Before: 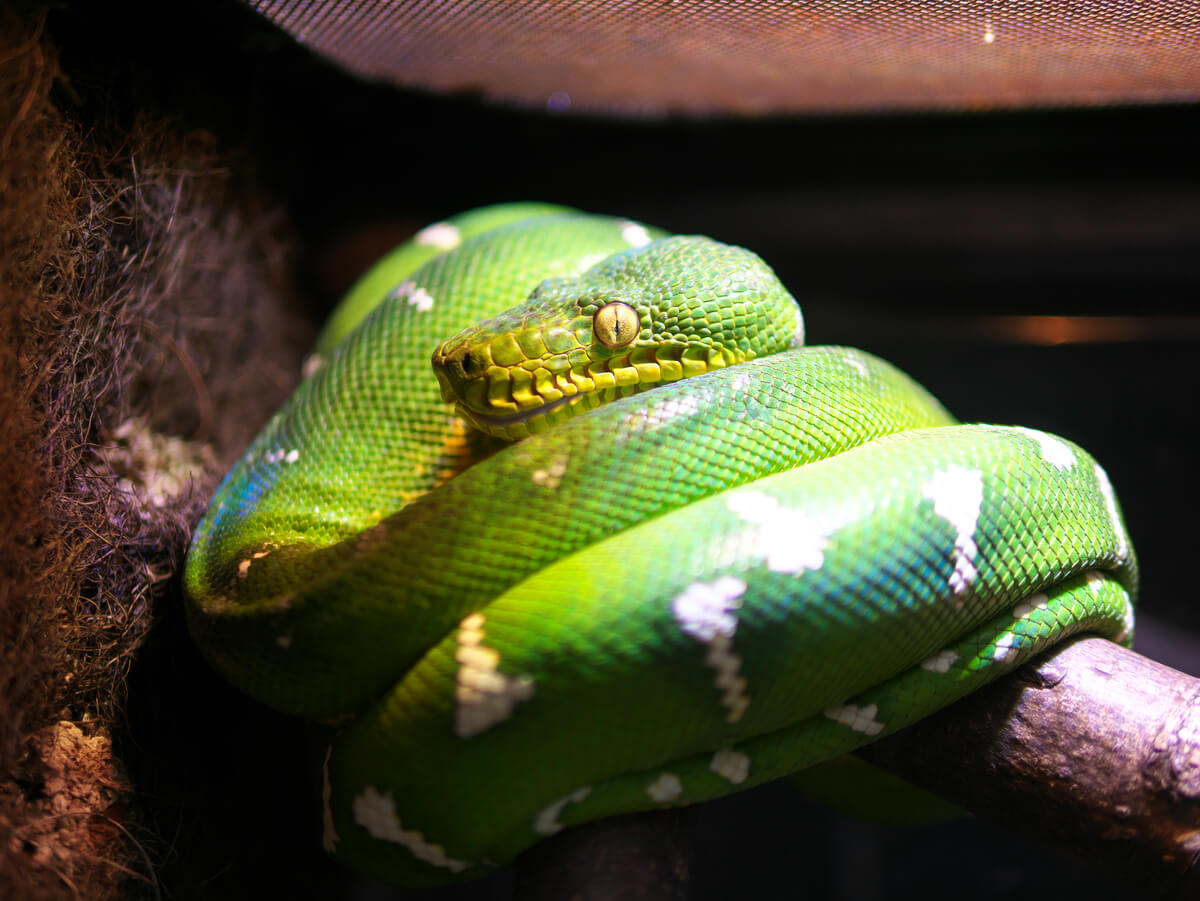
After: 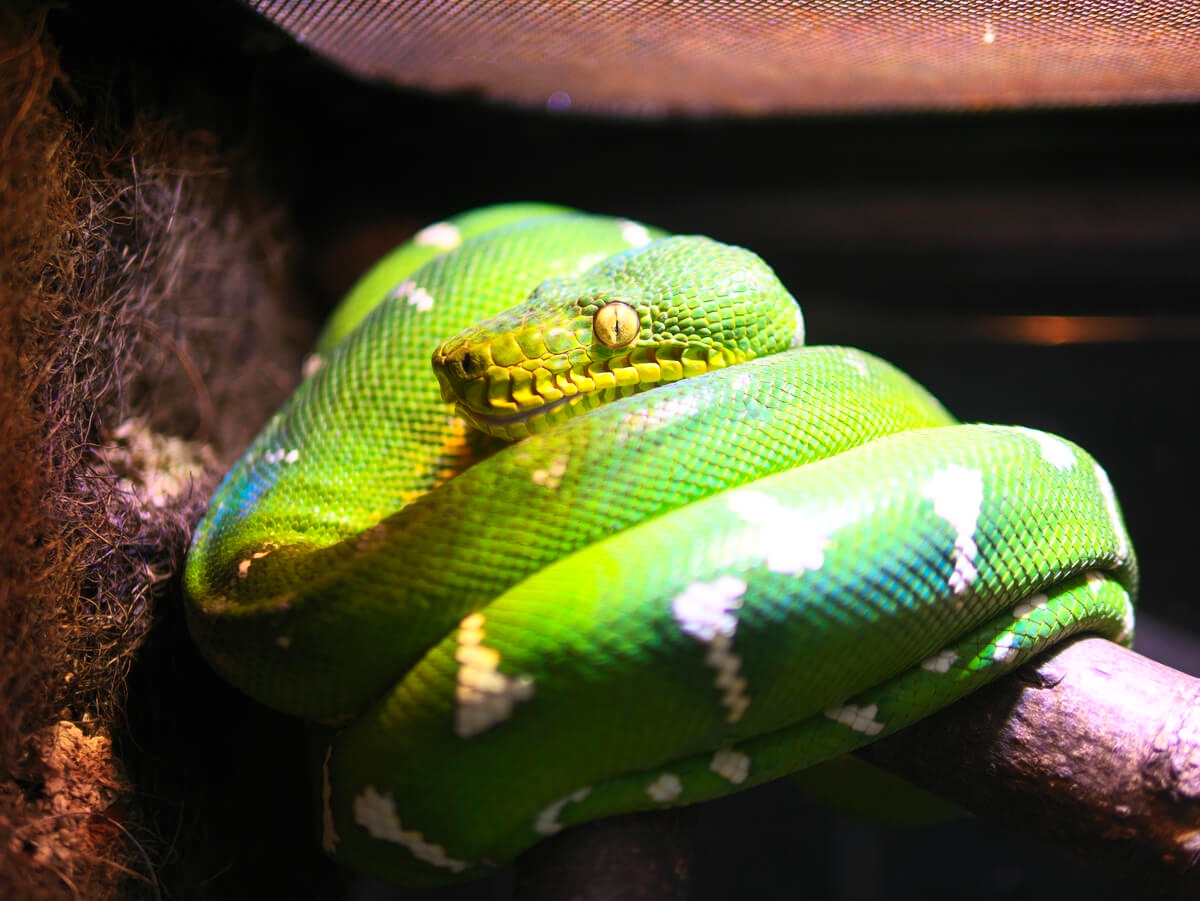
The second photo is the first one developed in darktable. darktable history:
contrast brightness saturation: contrast 0.2, brightness 0.16, saturation 0.22
levels: mode automatic, black 0.023%, white 99.97%, levels [0.062, 0.494, 0.925]
